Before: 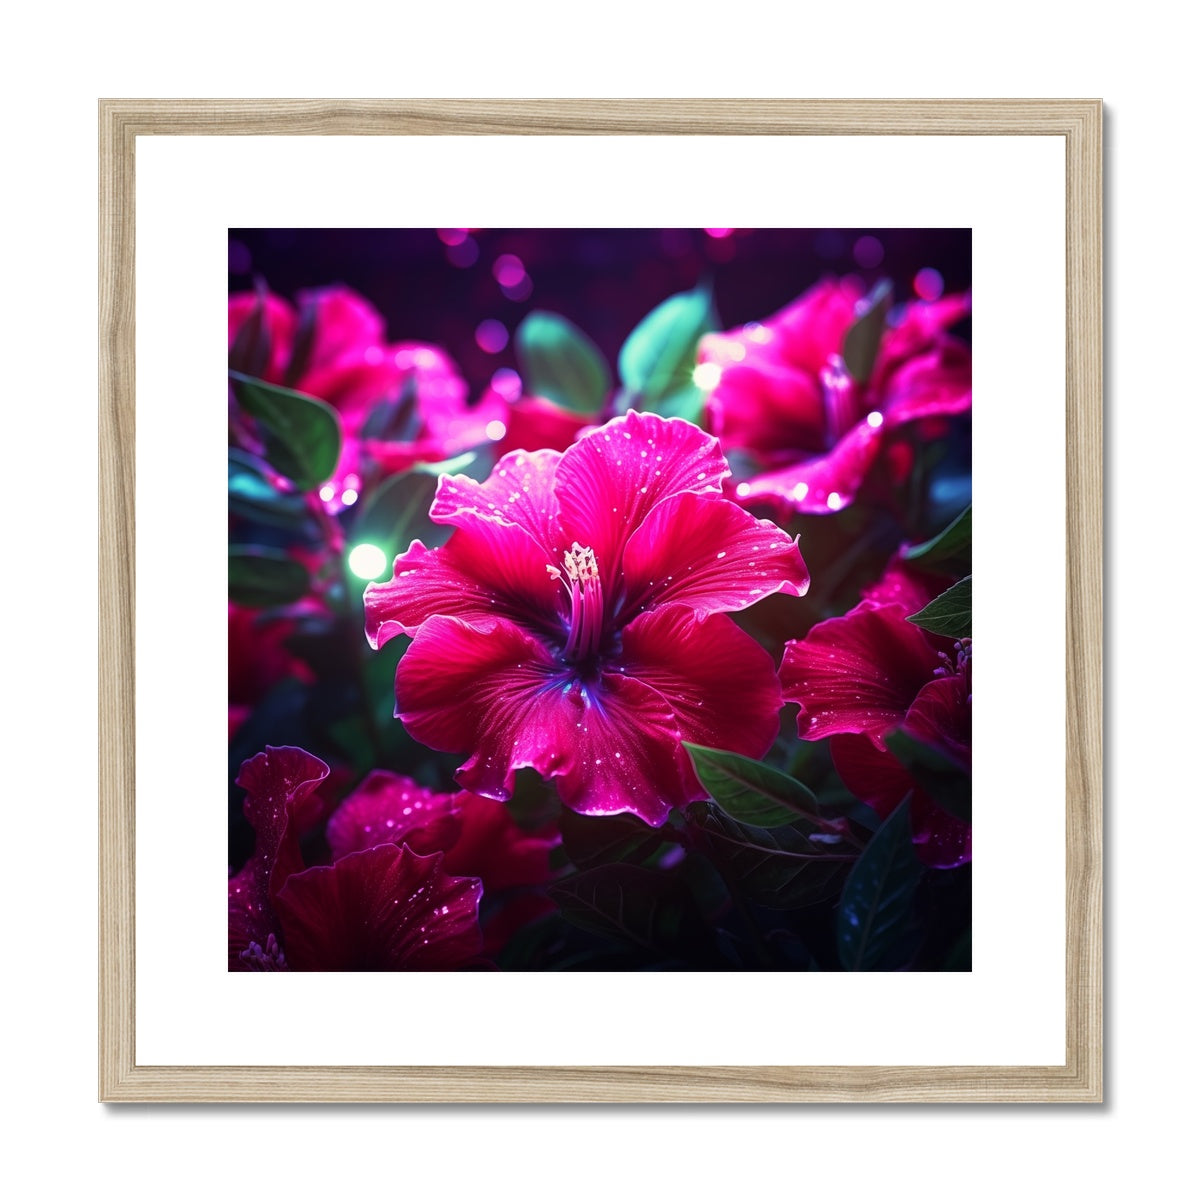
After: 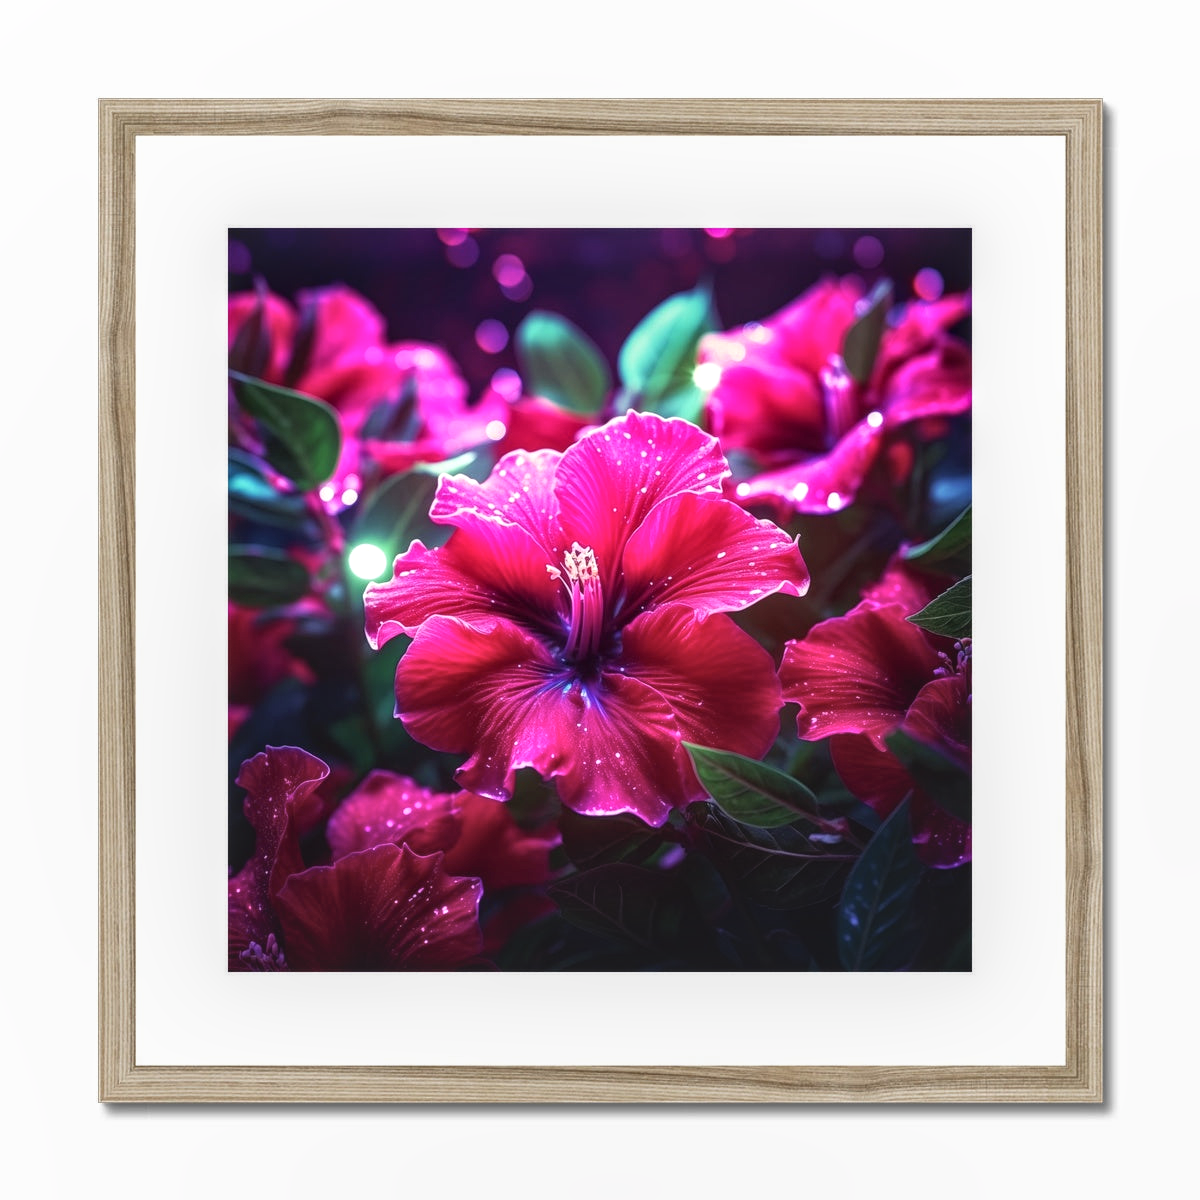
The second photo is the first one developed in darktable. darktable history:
levels: mode automatic
local contrast: detail 130%
